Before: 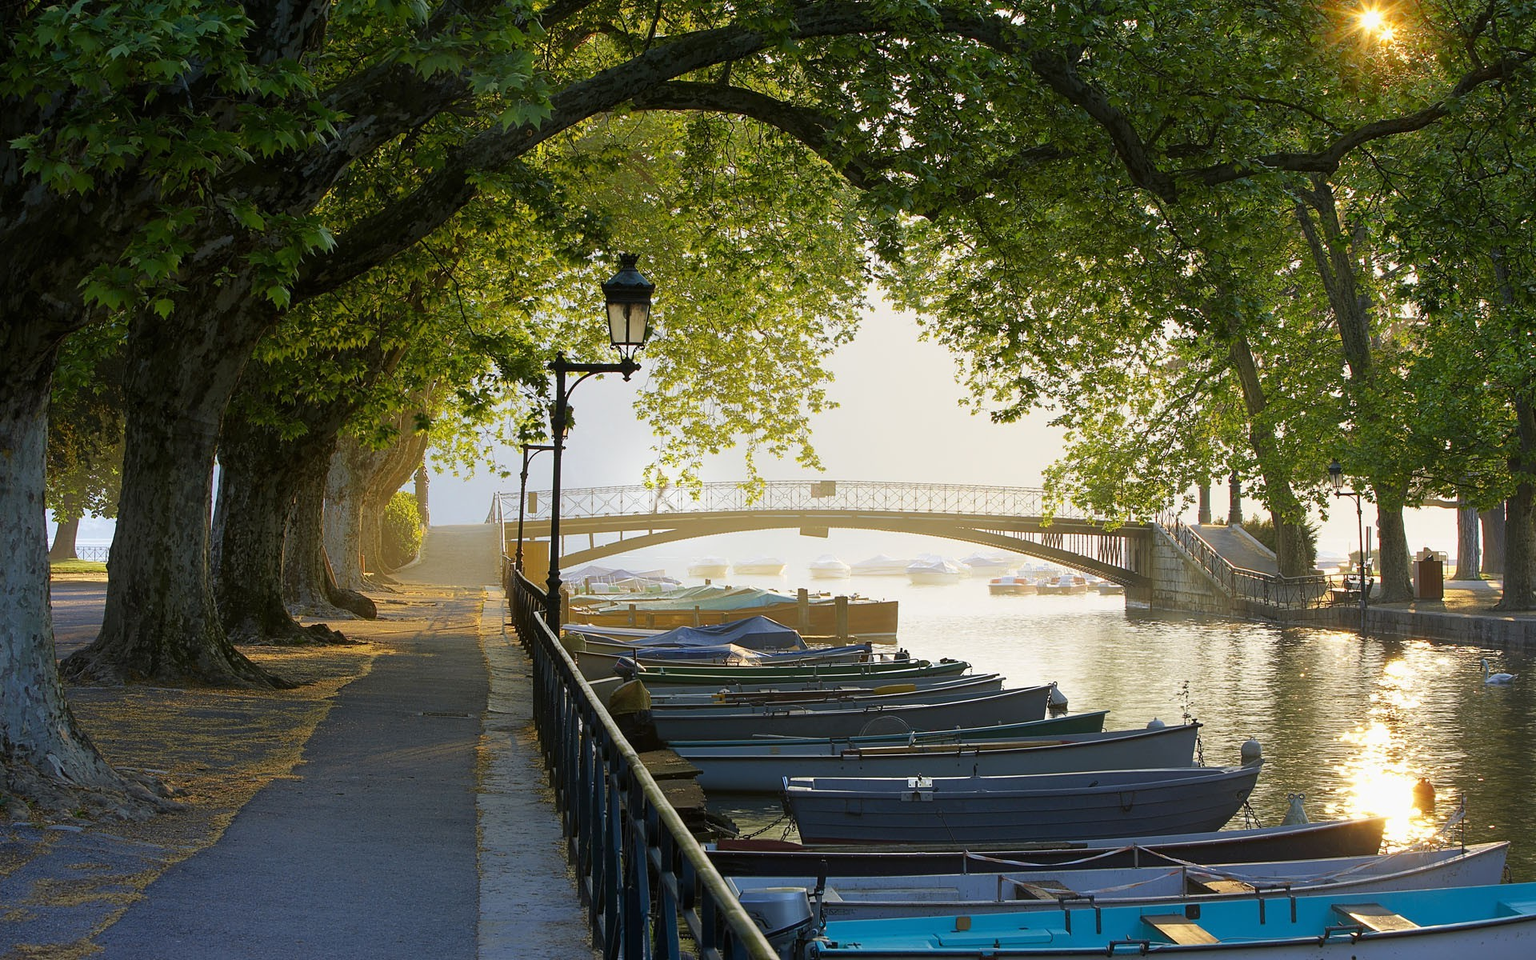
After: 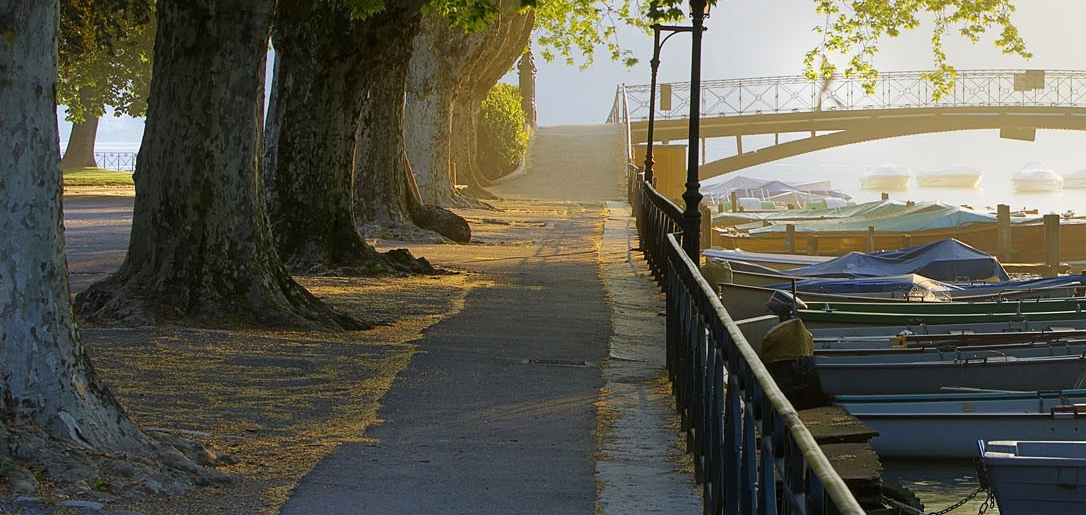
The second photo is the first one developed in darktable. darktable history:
crop: top 44.296%, right 43.407%, bottom 12.758%
